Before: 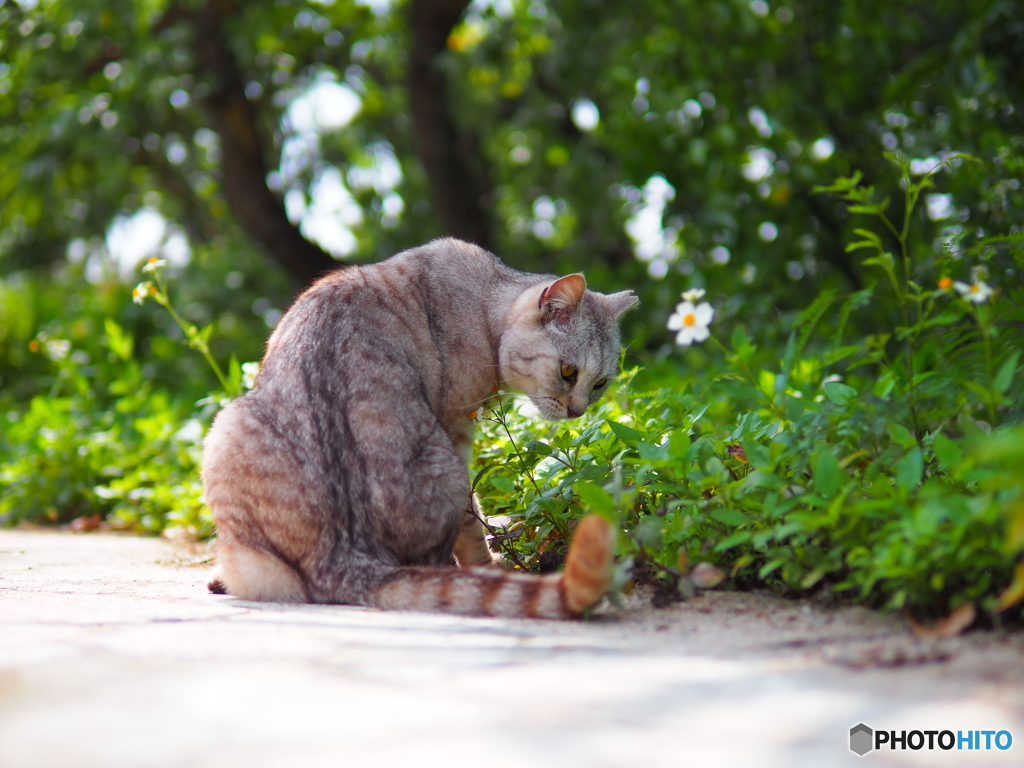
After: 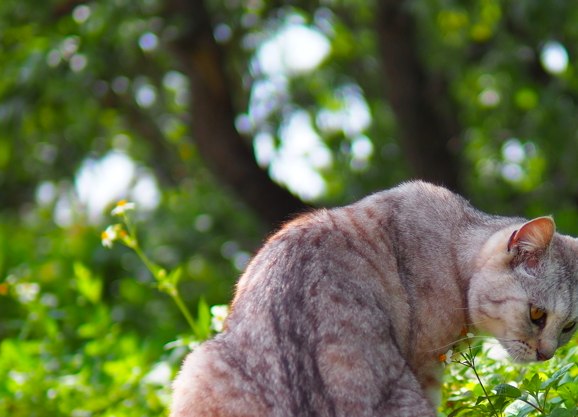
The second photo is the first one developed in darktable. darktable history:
color correction: highlights b* -0.042, saturation 1.12
crop and rotate: left 3.034%, top 7.477%, right 40.43%, bottom 38.183%
